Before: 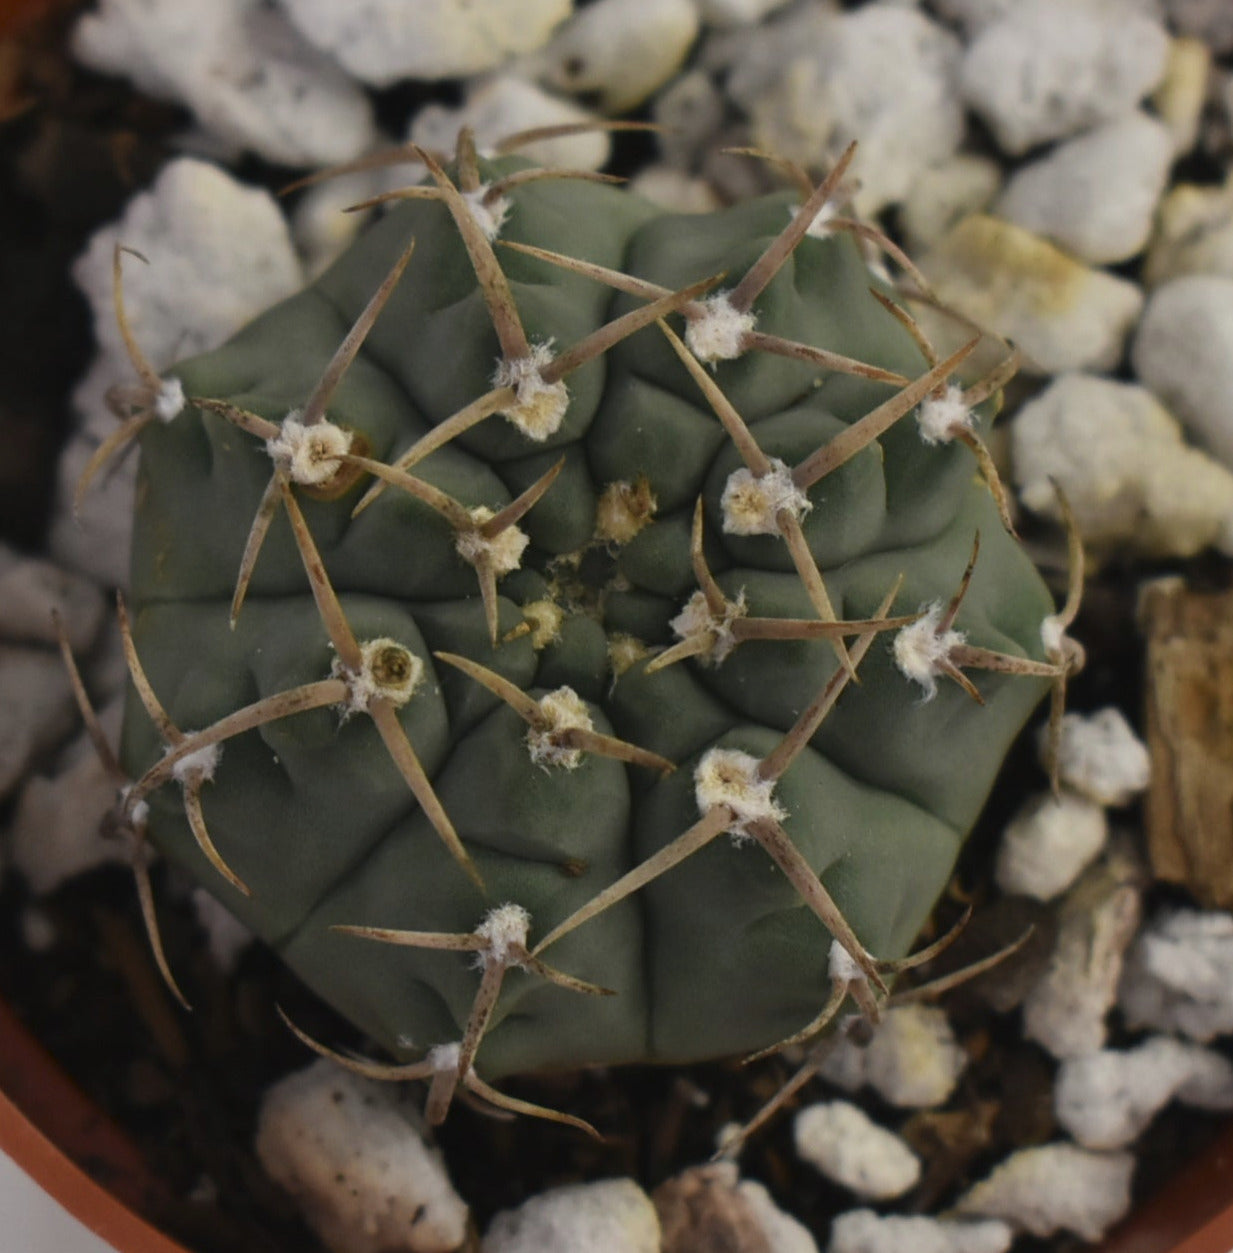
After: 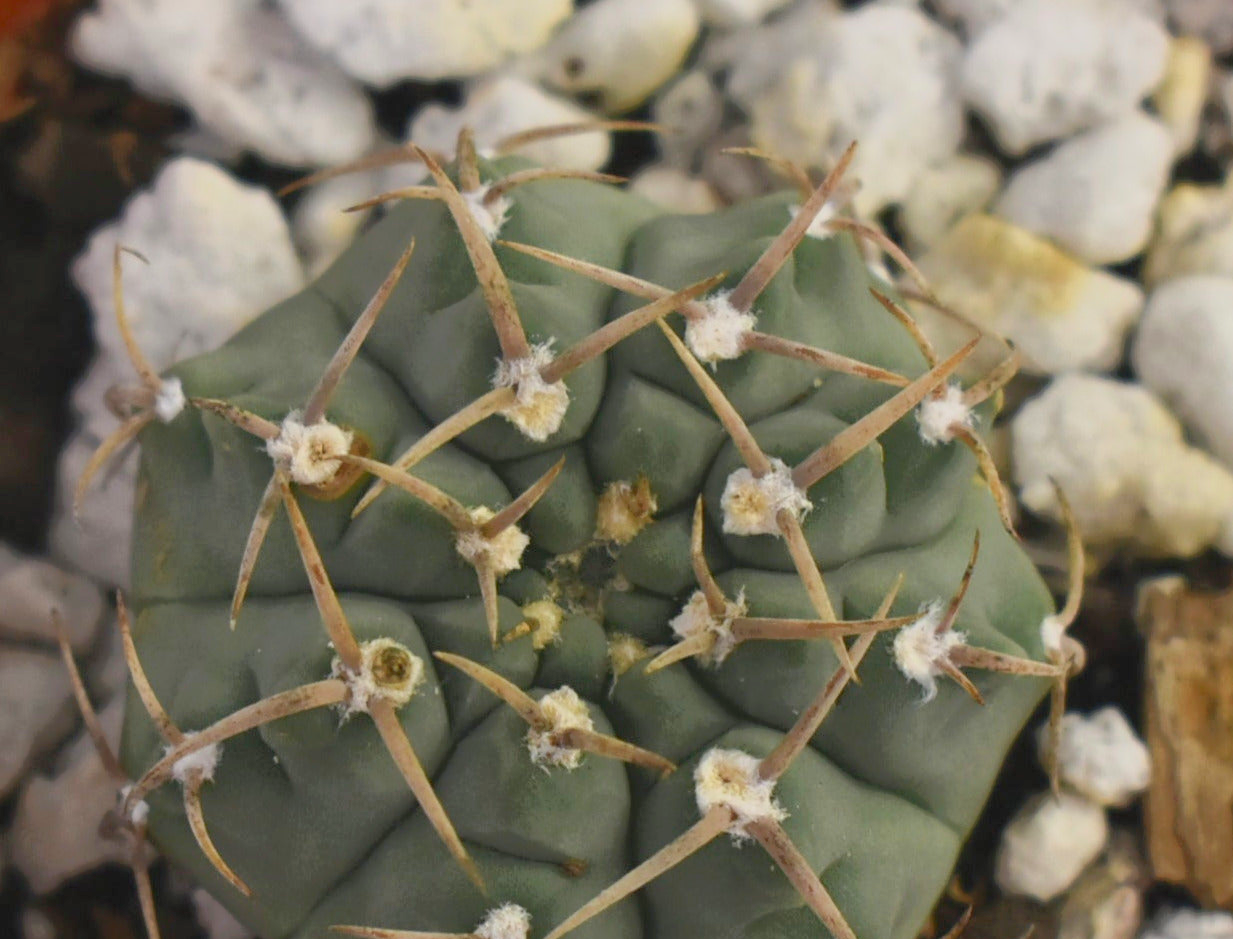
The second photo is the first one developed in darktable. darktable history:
tone curve: curves: ch0 [(0, 0) (0.003, 0.013) (0.011, 0.017) (0.025, 0.035) (0.044, 0.093) (0.069, 0.146) (0.1, 0.179) (0.136, 0.243) (0.177, 0.294) (0.224, 0.332) (0.277, 0.412) (0.335, 0.454) (0.399, 0.531) (0.468, 0.611) (0.543, 0.669) (0.623, 0.738) (0.709, 0.823) (0.801, 0.881) (0.898, 0.951) (1, 1)], color space Lab, linked channels, preserve colors none
crop: bottom 24.991%
